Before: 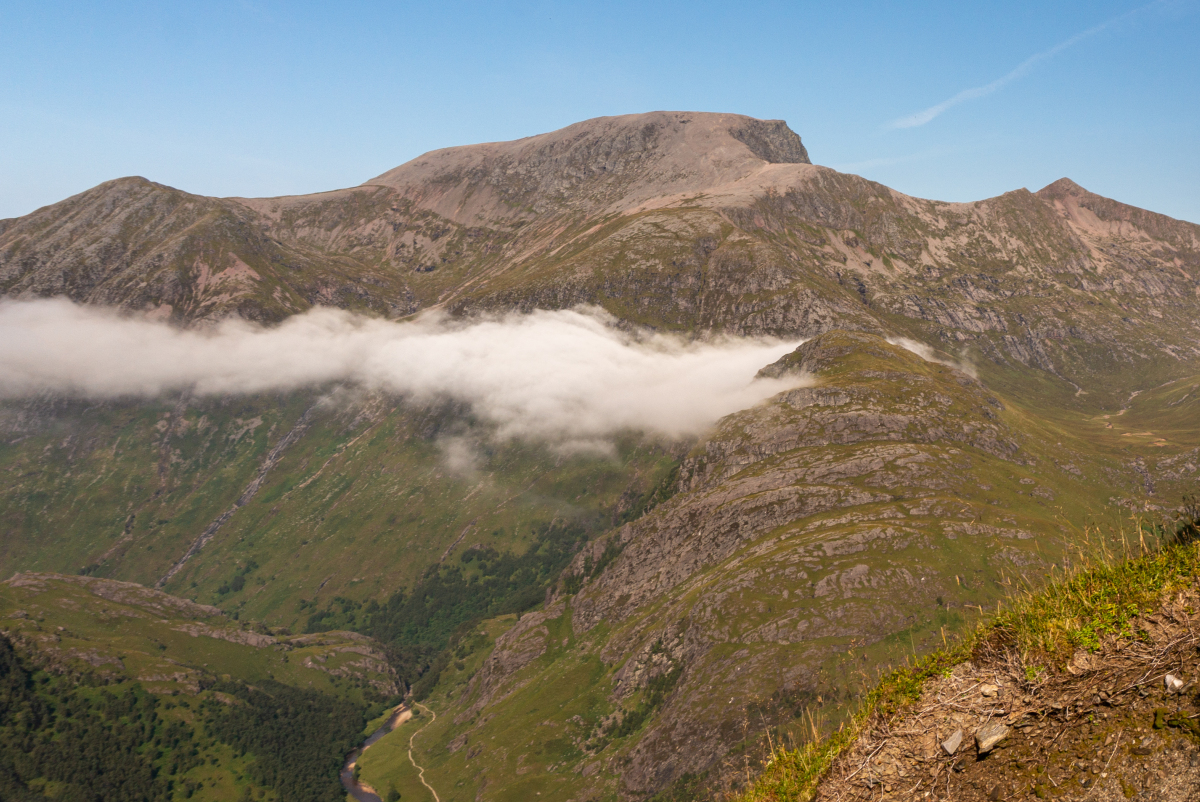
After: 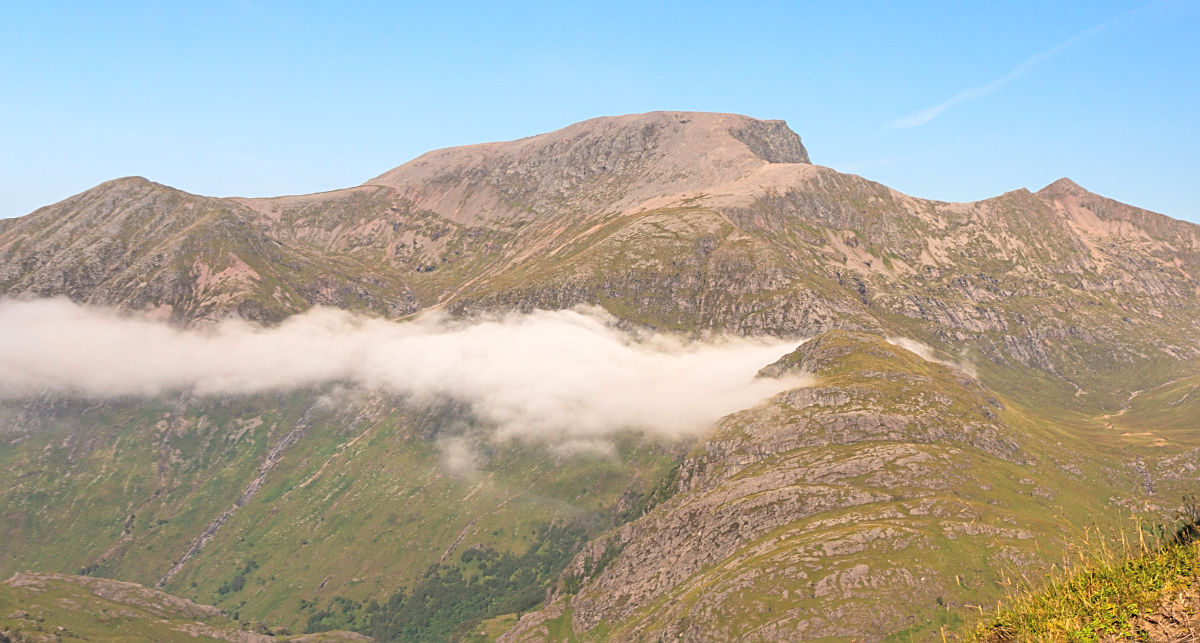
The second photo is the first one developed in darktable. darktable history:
contrast brightness saturation: contrast 0.102, brightness 0.304, saturation 0.137
crop: bottom 19.723%
sharpen: amount 0.486
